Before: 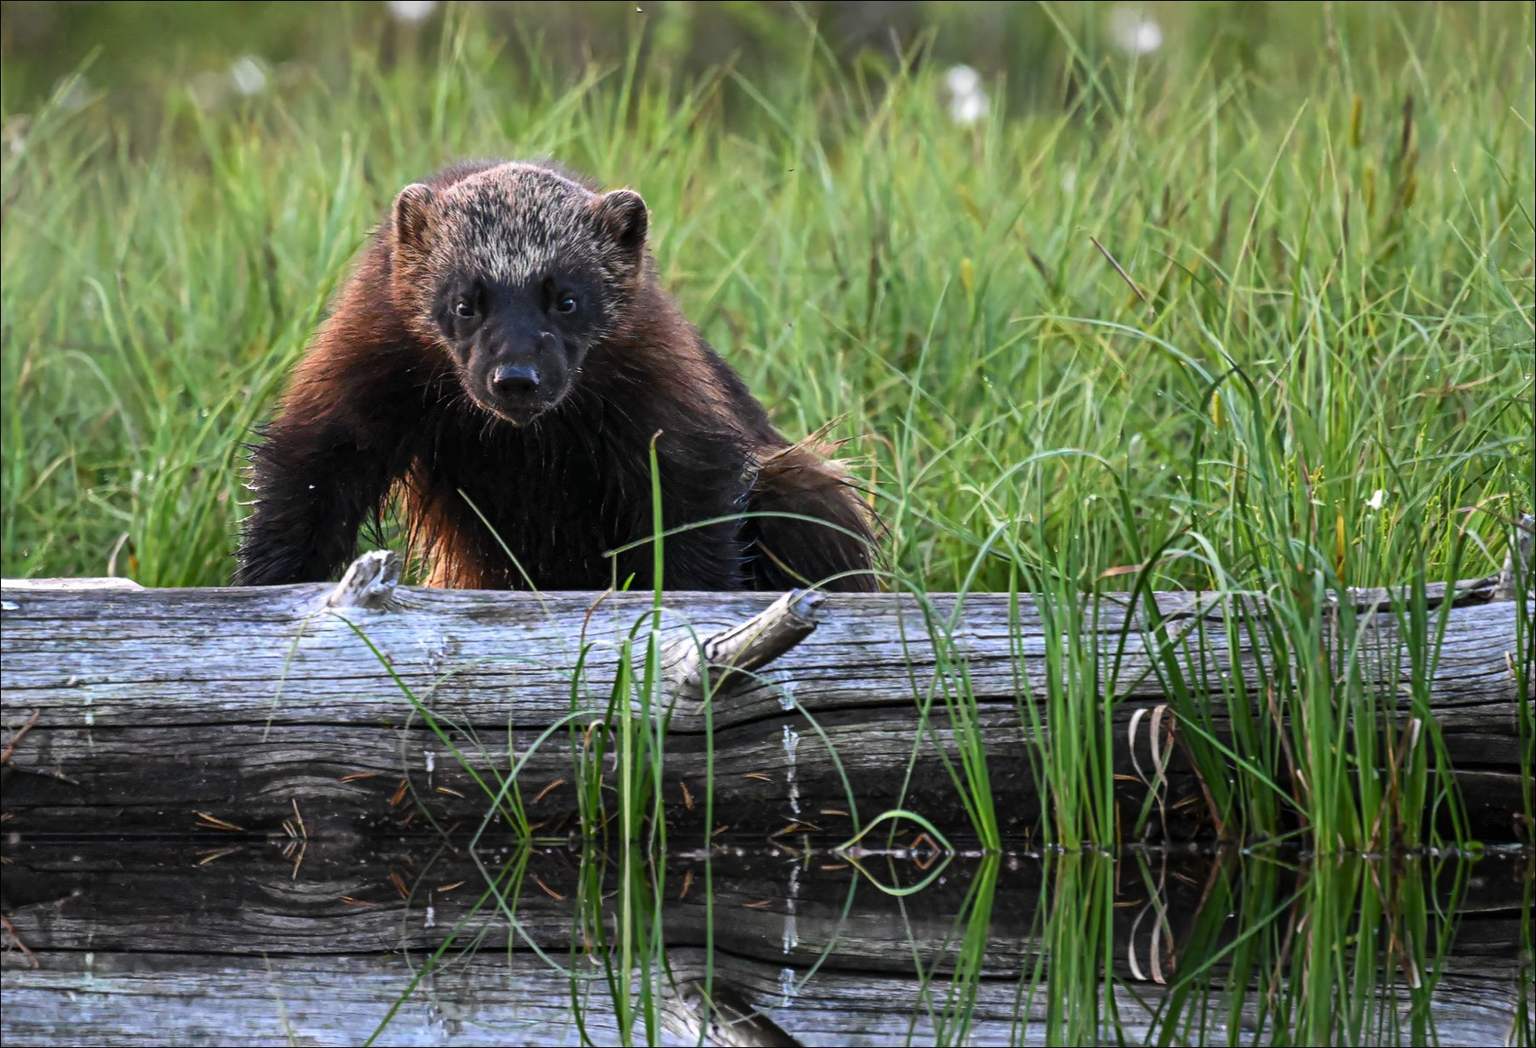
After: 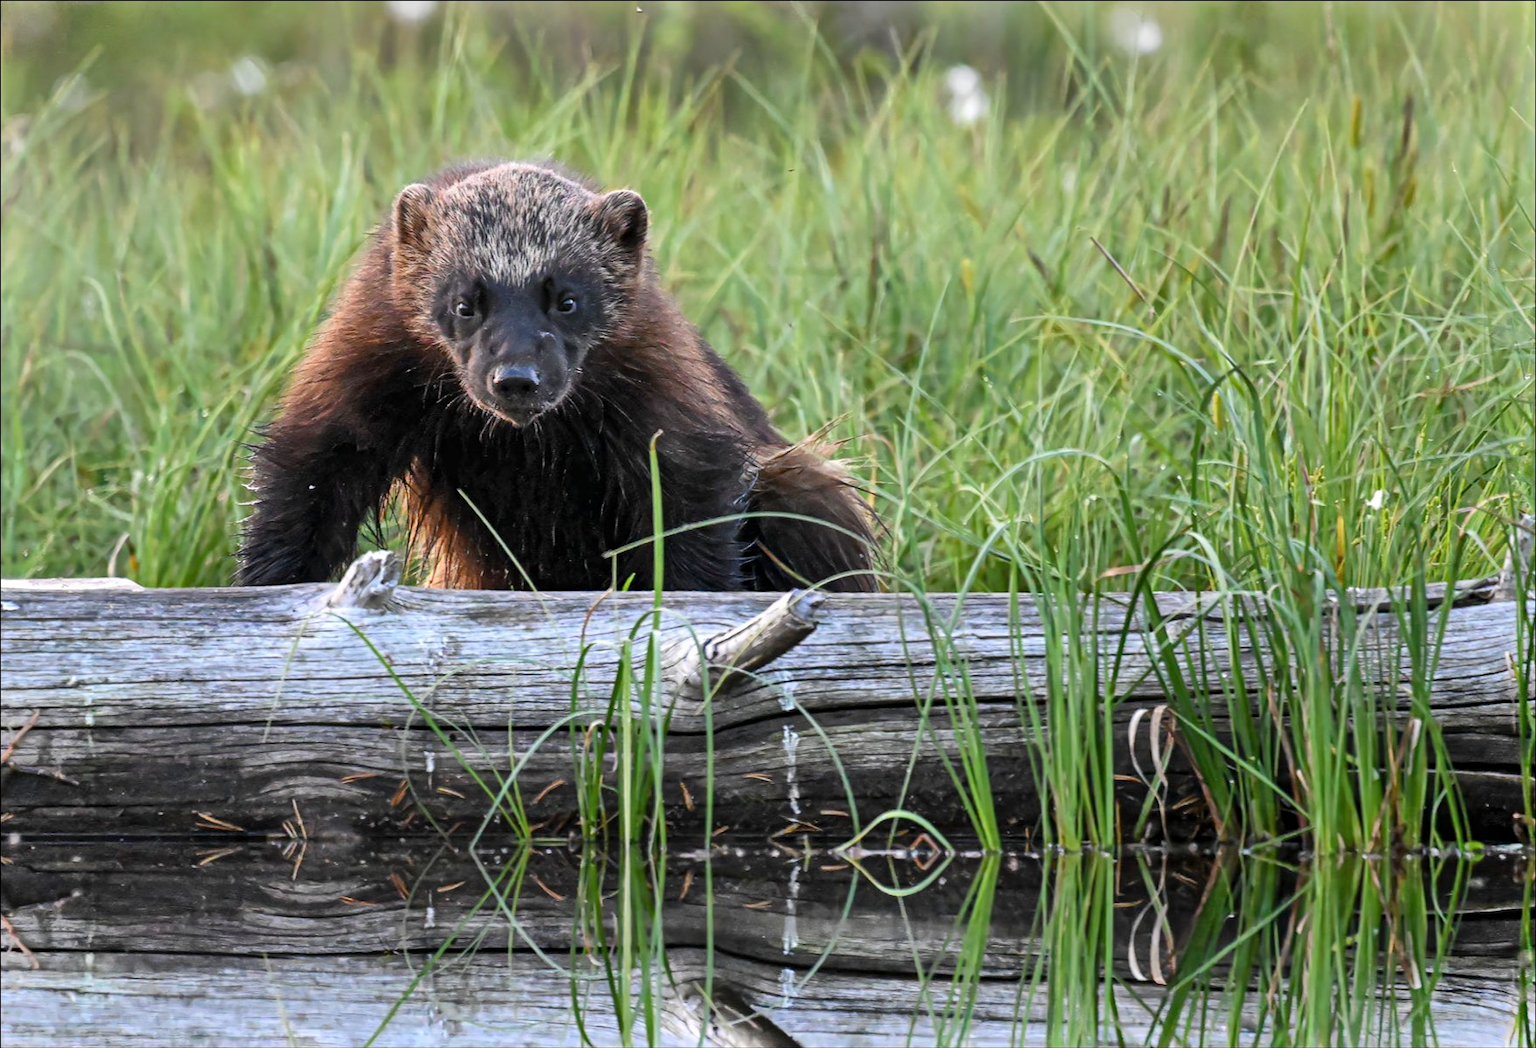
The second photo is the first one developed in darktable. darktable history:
shadows and highlights: shadows 52.36, highlights -28.28, soften with gaussian
